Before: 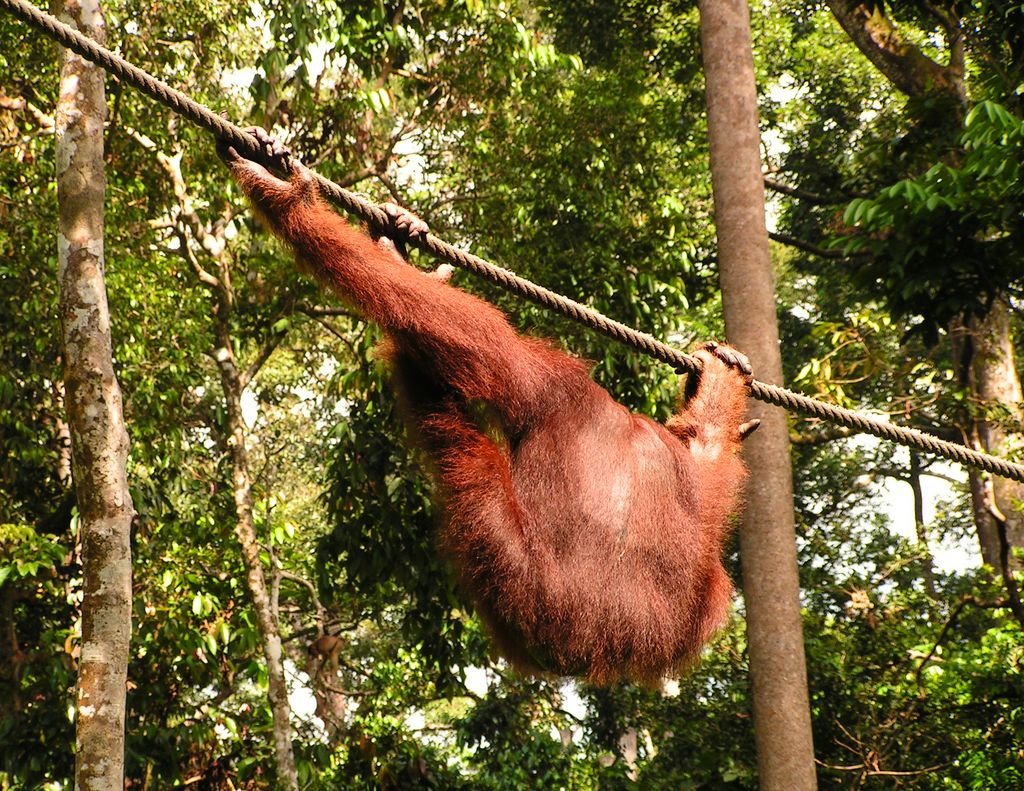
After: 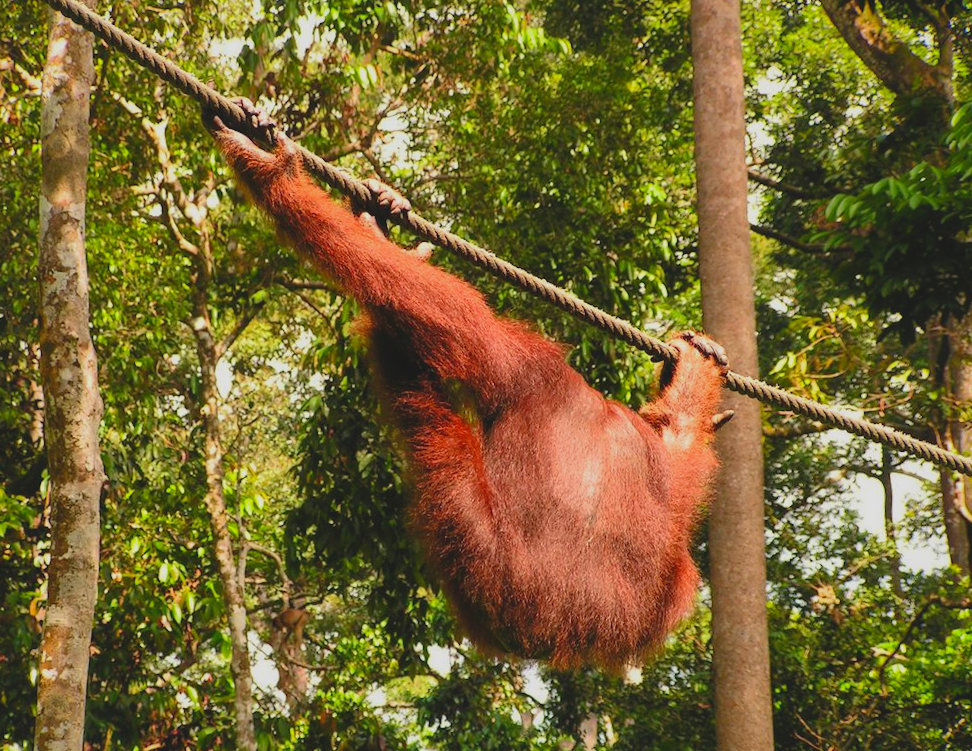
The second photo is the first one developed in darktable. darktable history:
shadows and highlights: shadows 30
lowpass: radius 0.1, contrast 0.85, saturation 1.1, unbound 0
crop and rotate: angle -2.38°
